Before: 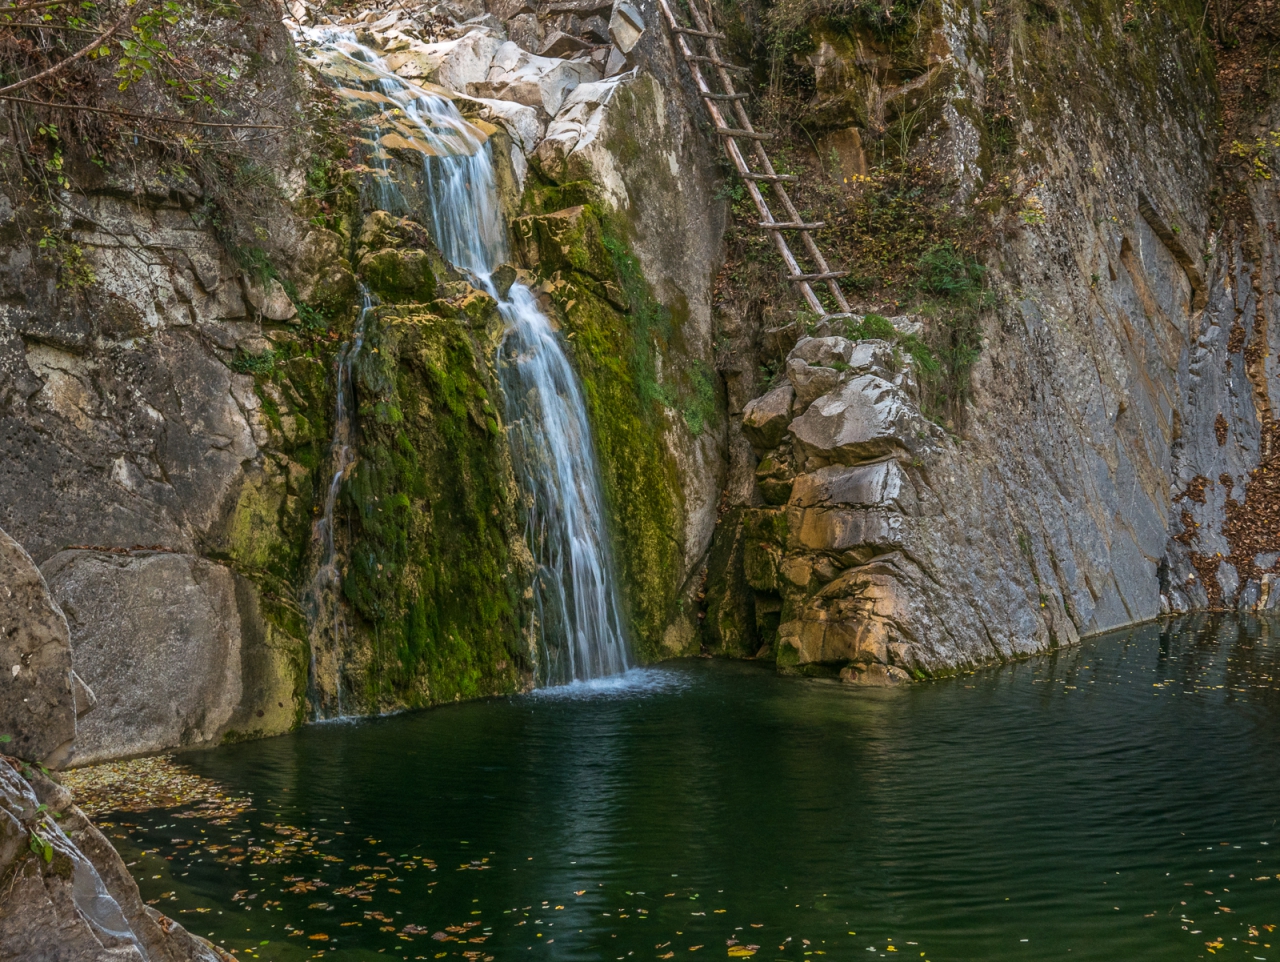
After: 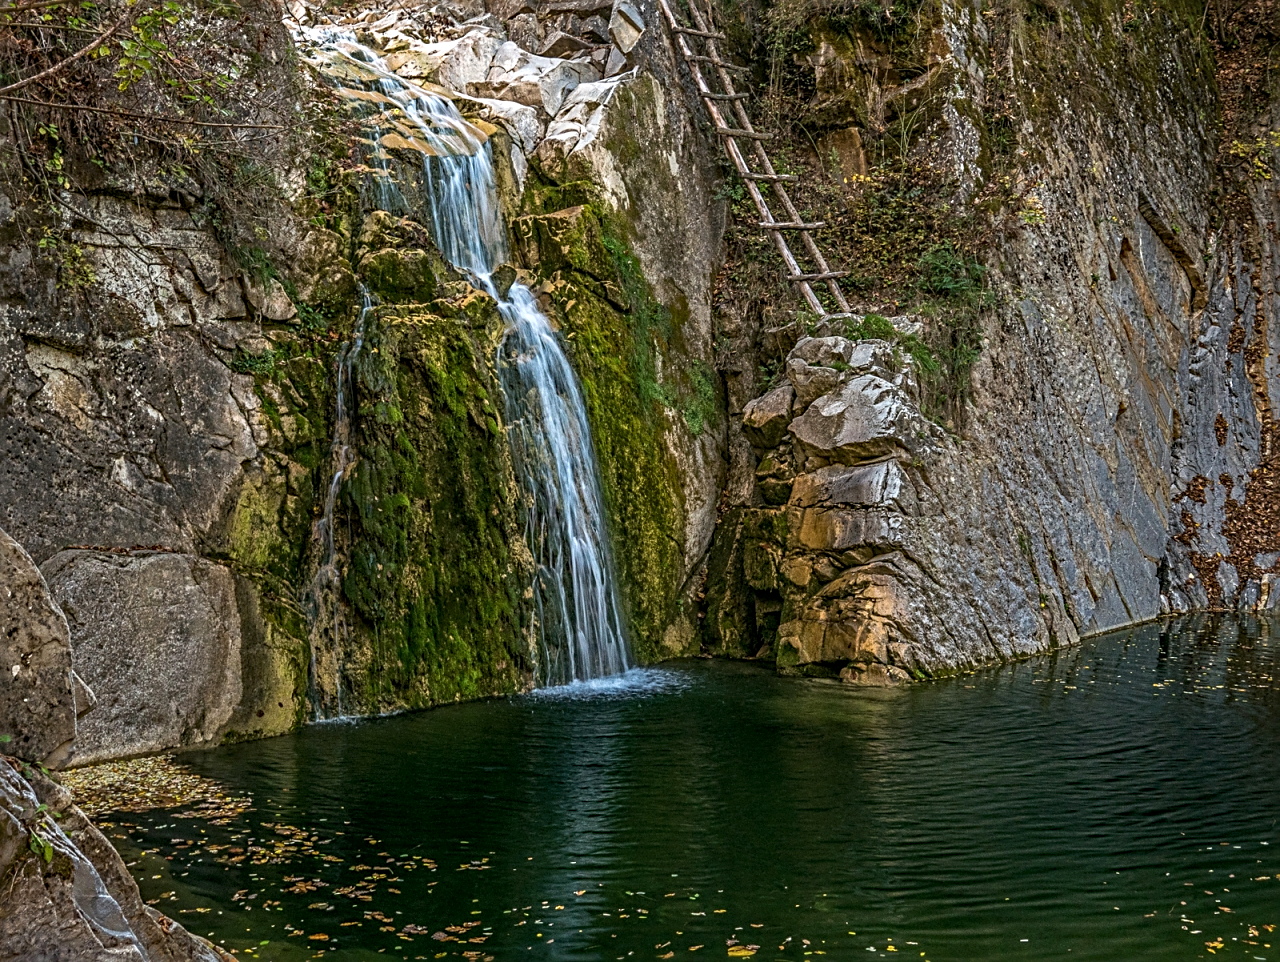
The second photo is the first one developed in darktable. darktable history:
local contrast: on, module defaults
sharpen: radius 2.574, amount 0.691
haze removal: strength 0.289, distance 0.248, compatibility mode true, adaptive false
